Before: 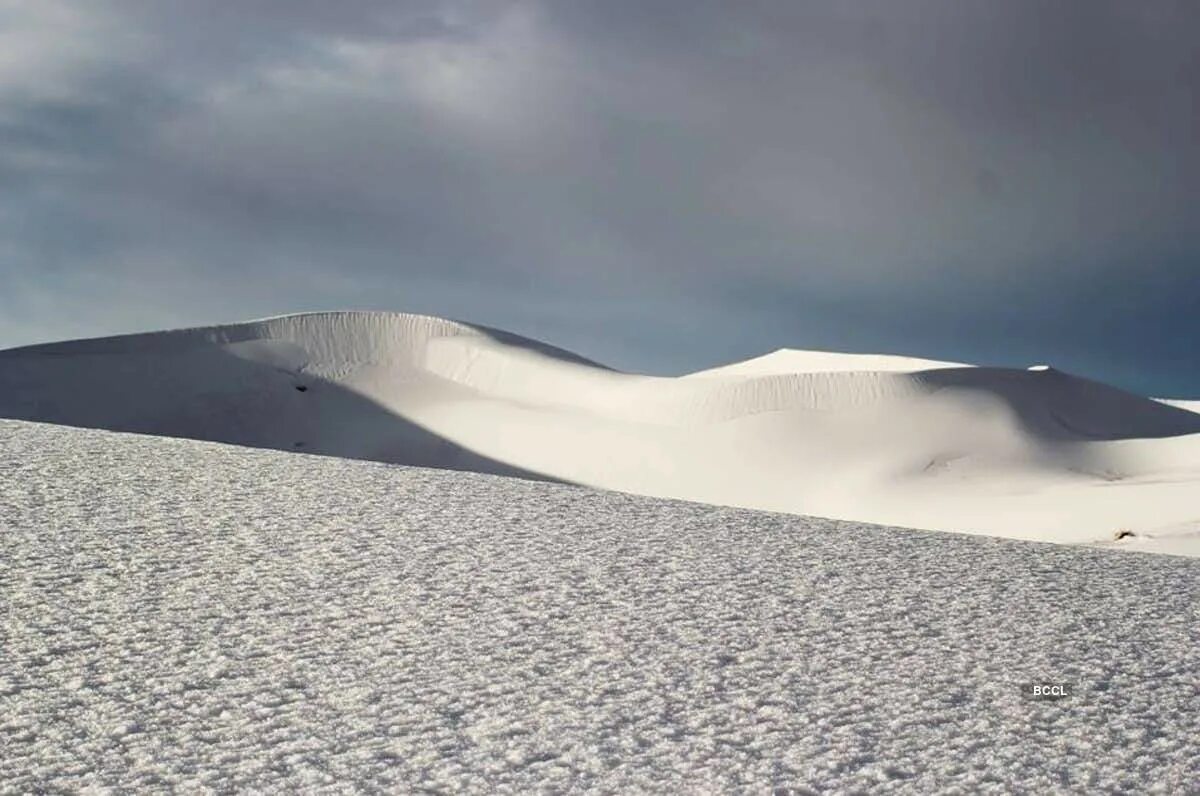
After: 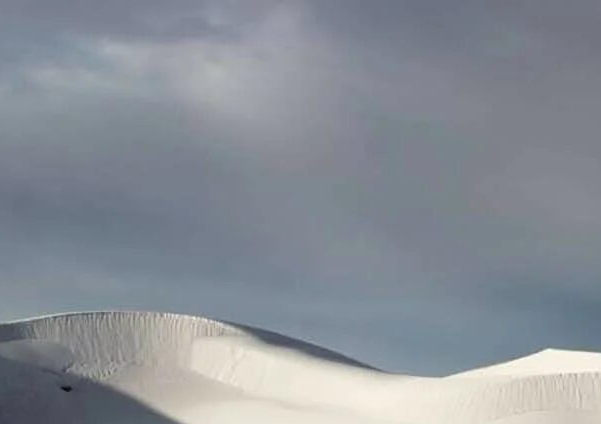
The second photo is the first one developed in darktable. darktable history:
crop: left 19.641%, right 30.24%, bottom 46.719%
